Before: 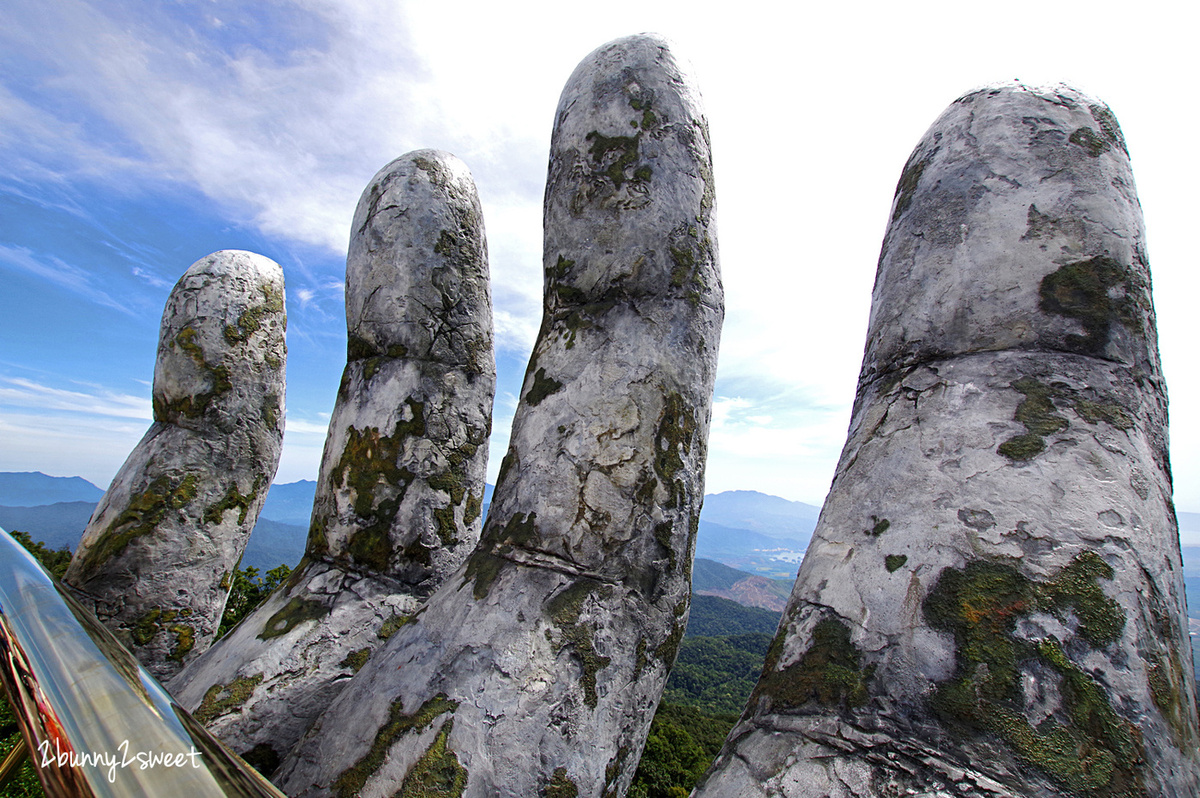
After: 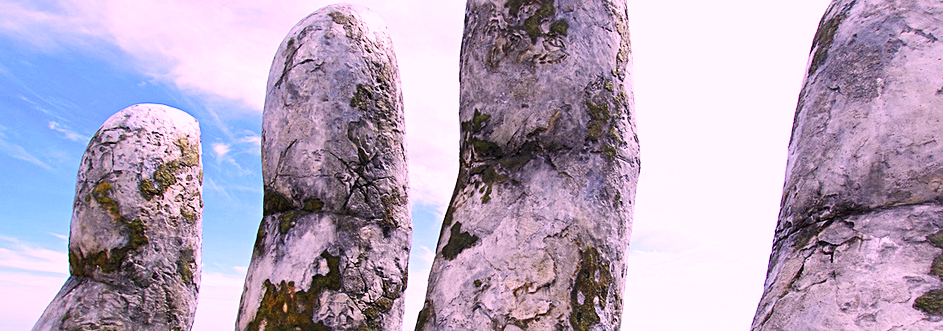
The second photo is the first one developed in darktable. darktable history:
crop: left 7.036%, top 18.398%, right 14.379%, bottom 40.043%
sharpen: amount 0.2
white balance: red 1.188, blue 1.11
contrast brightness saturation: contrast 0.2, brightness 0.16, saturation 0.22
